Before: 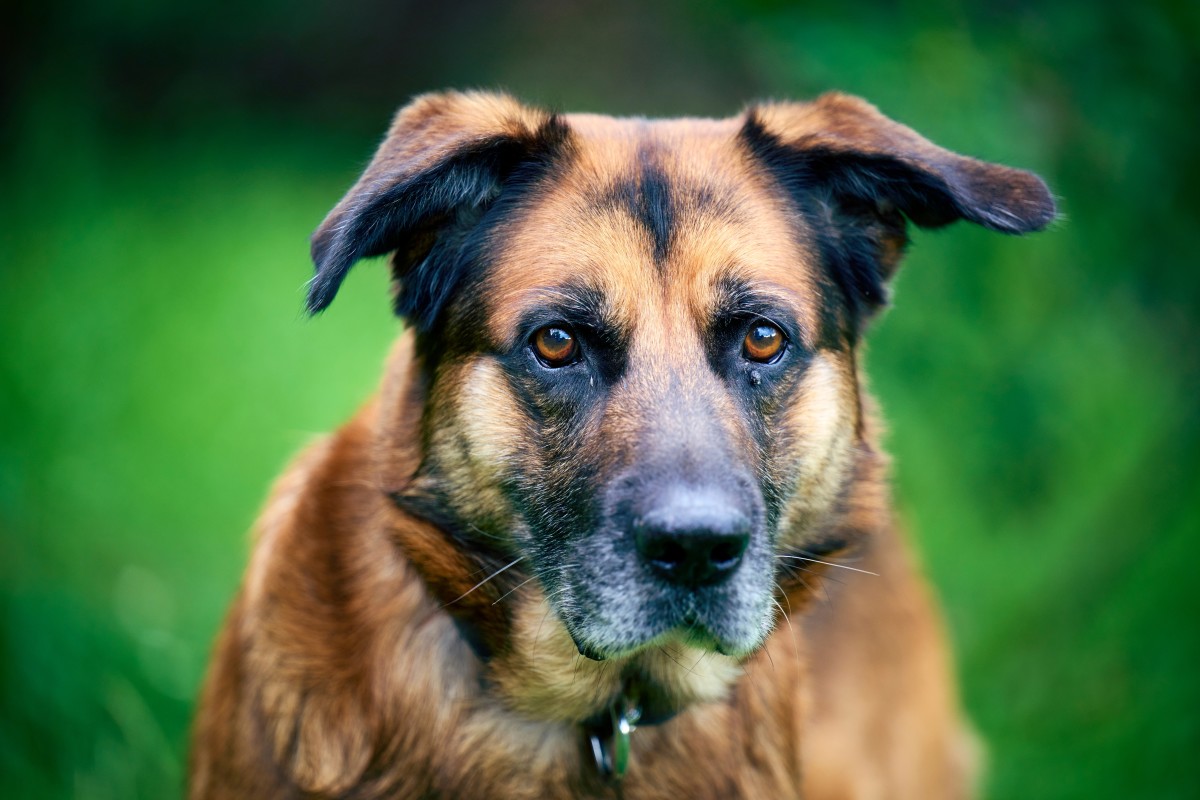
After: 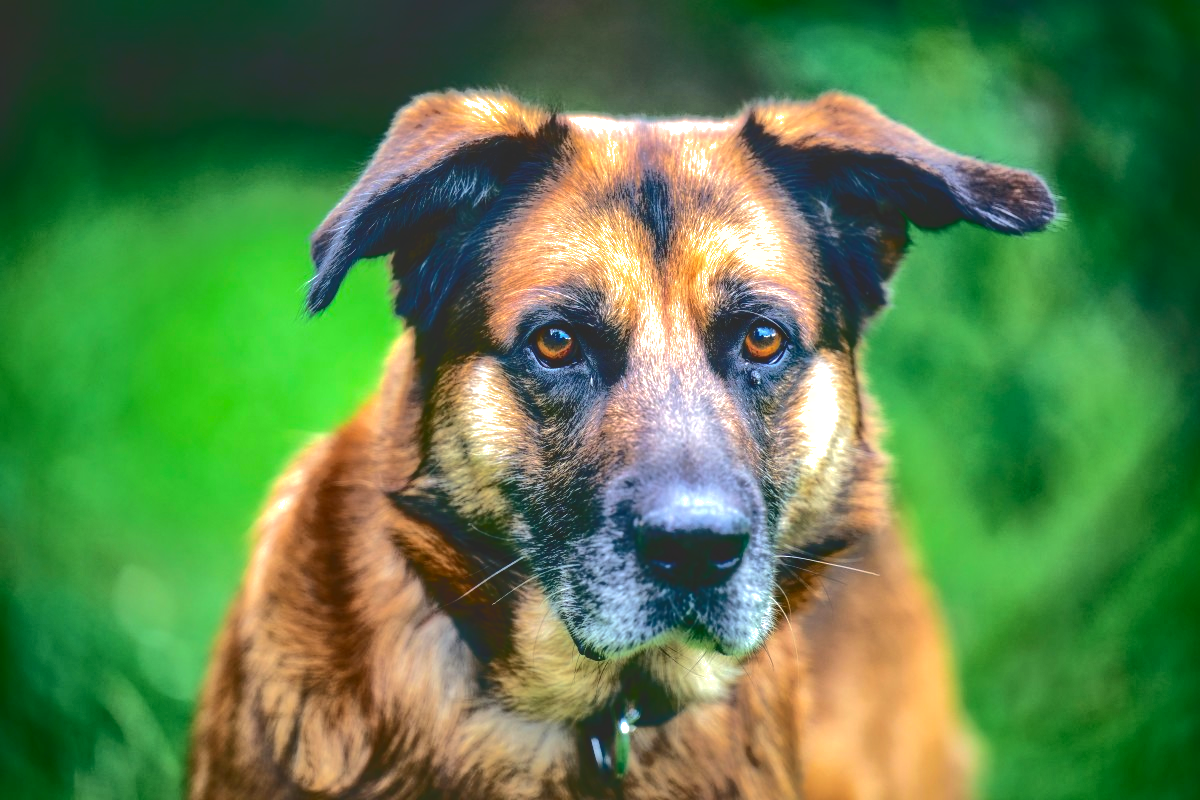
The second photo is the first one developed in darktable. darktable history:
tone curve: curves: ch0 [(0, 0) (0.003, 0.145) (0.011, 0.15) (0.025, 0.15) (0.044, 0.156) (0.069, 0.161) (0.1, 0.169) (0.136, 0.175) (0.177, 0.184) (0.224, 0.196) (0.277, 0.234) (0.335, 0.291) (0.399, 0.391) (0.468, 0.505) (0.543, 0.633) (0.623, 0.742) (0.709, 0.826) (0.801, 0.882) (0.898, 0.93) (1, 1)], color space Lab, independent channels, preserve colors none
exposure: black level correction 0, exposure 0.499 EV, compensate highlight preservation false
shadows and highlights: shadows 38.28, highlights -73.9, highlights color adjustment 56.4%
local contrast: highlights 92%, shadows 90%, detail 160%, midtone range 0.2
